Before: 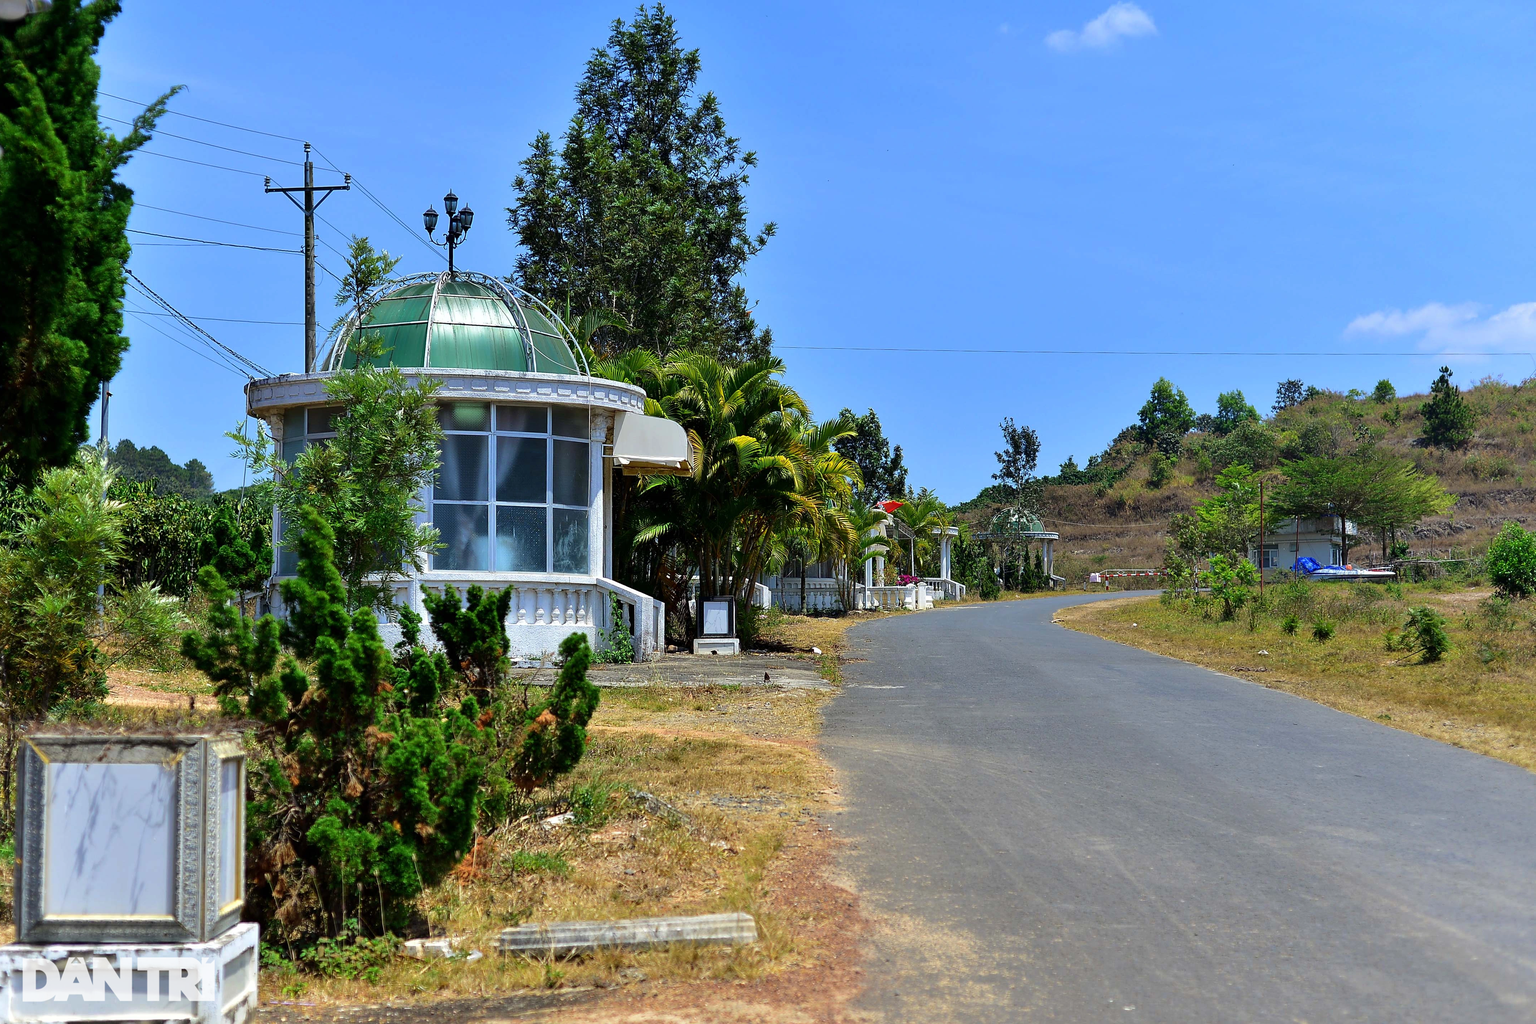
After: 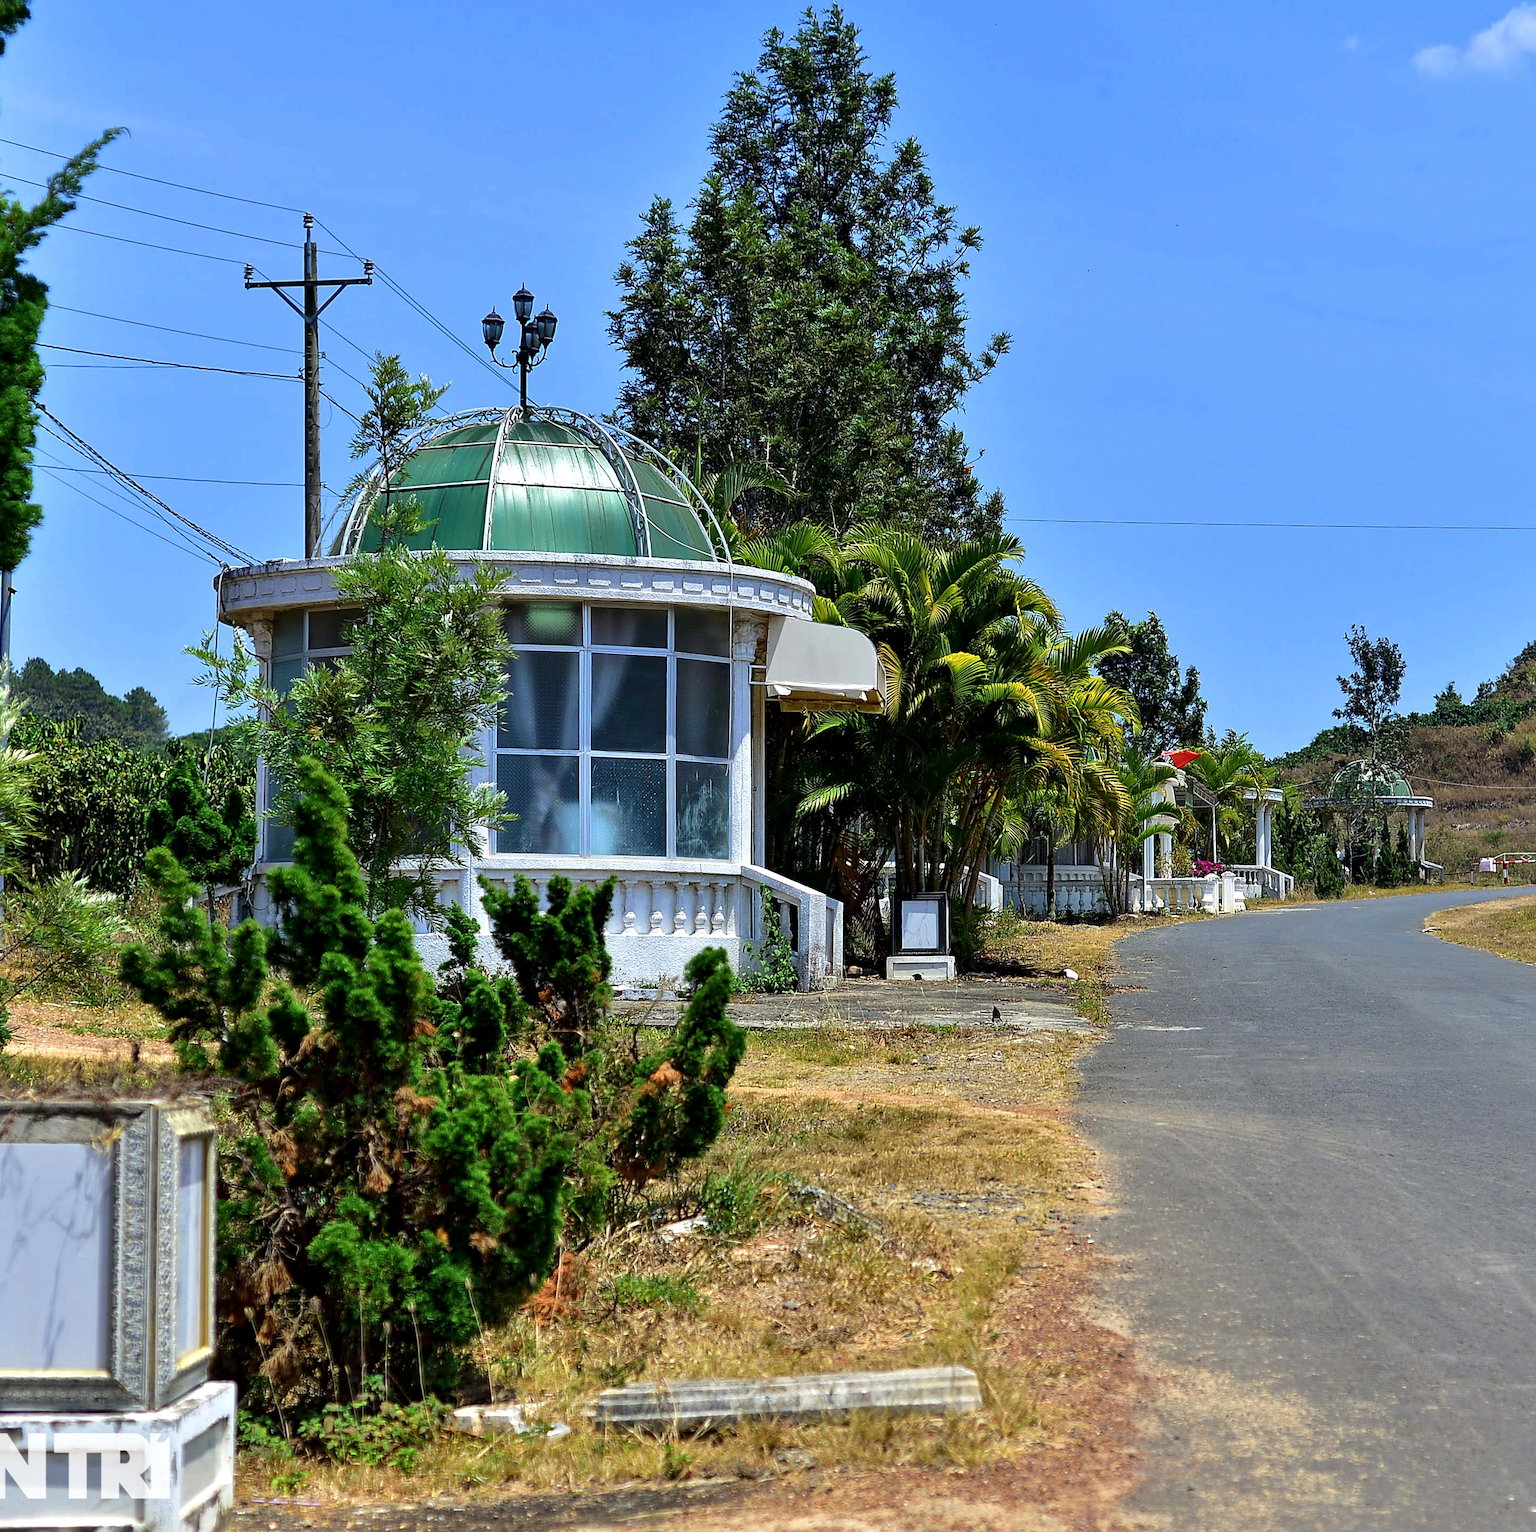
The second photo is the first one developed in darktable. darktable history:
crop and rotate: left 6.61%, right 26.571%
local contrast: mode bilateral grid, contrast 30, coarseness 26, midtone range 0.2
